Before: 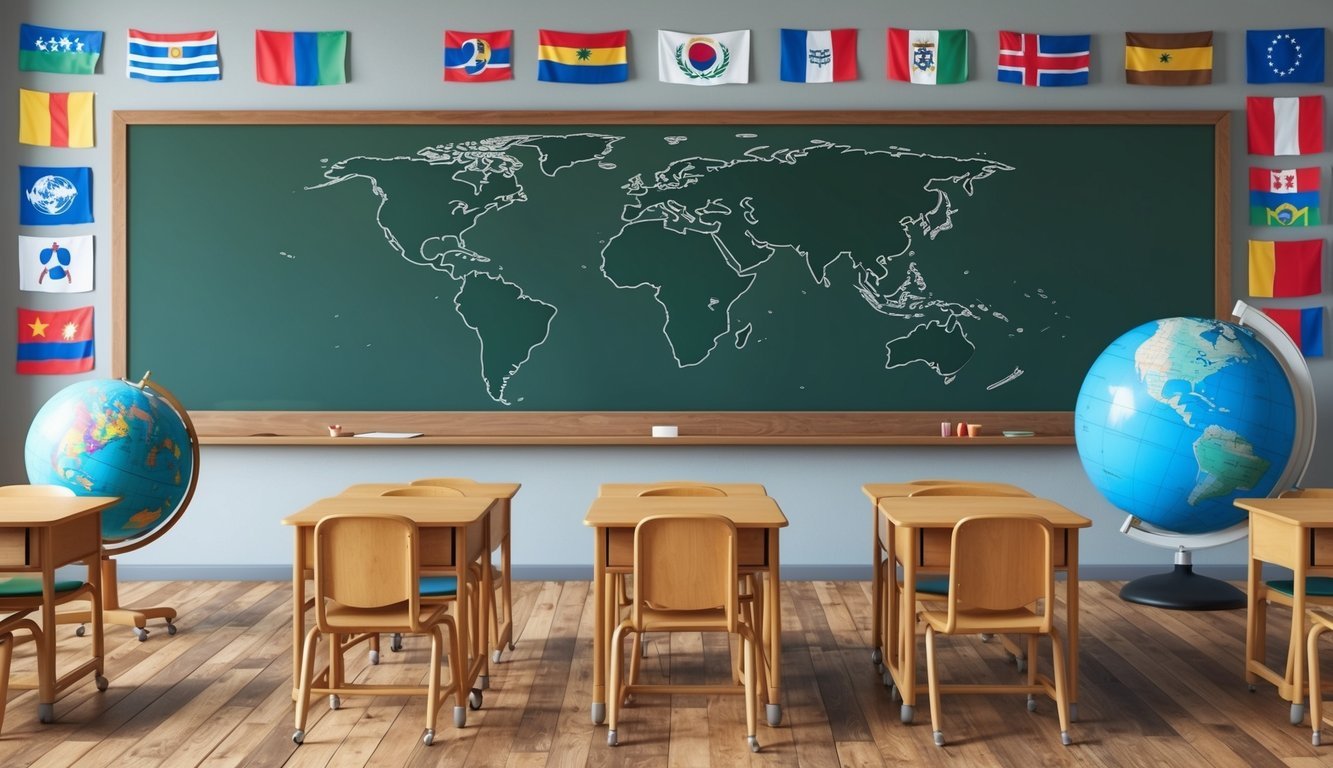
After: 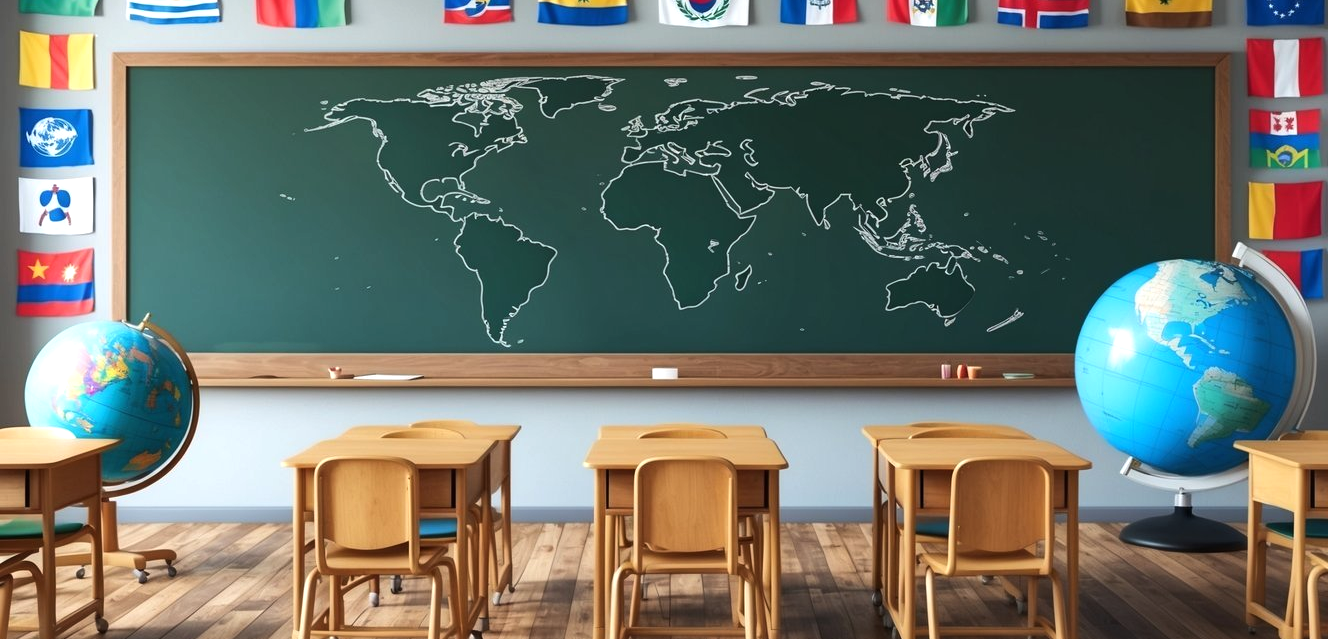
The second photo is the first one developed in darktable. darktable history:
crop: top 7.625%, bottom 8.027%
tone equalizer: -8 EV -0.417 EV, -7 EV -0.389 EV, -6 EV -0.333 EV, -5 EV -0.222 EV, -3 EV 0.222 EV, -2 EV 0.333 EV, -1 EV 0.389 EV, +0 EV 0.417 EV, edges refinement/feathering 500, mask exposure compensation -1.57 EV, preserve details no
